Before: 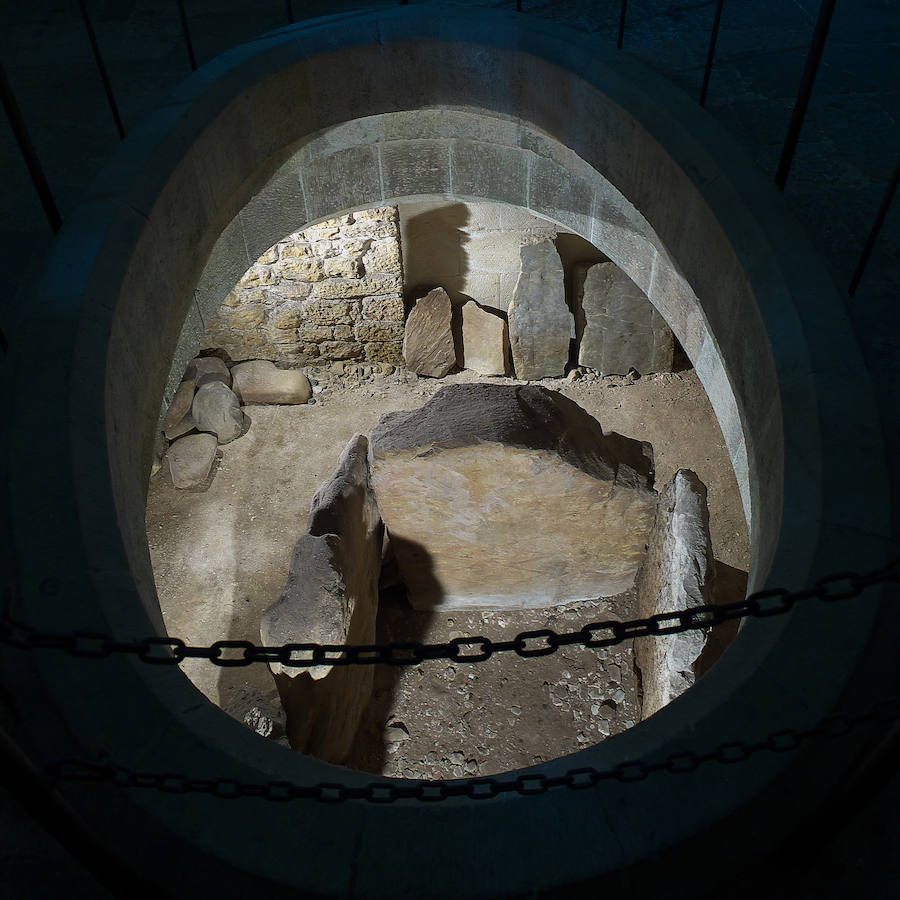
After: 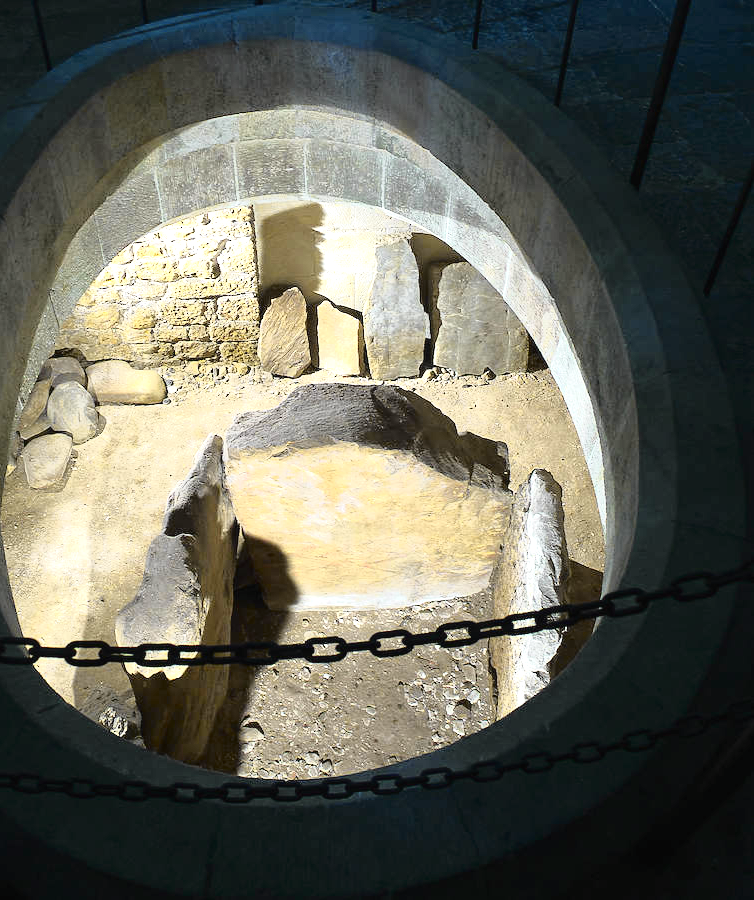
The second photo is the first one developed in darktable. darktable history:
tone curve: curves: ch0 [(0, 0.013) (0.129, 0.1) (0.327, 0.382) (0.489, 0.573) (0.66, 0.748) (0.858, 0.926) (1, 0.977)]; ch1 [(0, 0) (0.353, 0.344) (0.45, 0.46) (0.498, 0.498) (0.521, 0.512) (0.563, 0.559) (0.592, 0.578) (0.647, 0.657) (1, 1)]; ch2 [(0, 0) (0.333, 0.346) (0.375, 0.375) (0.424, 0.43) (0.476, 0.492) (0.502, 0.502) (0.524, 0.531) (0.579, 0.61) (0.612, 0.644) (0.66, 0.715) (1, 1)], color space Lab, independent channels, preserve colors none
color balance rgb: global vibrance 1%, saturation formula JzAzBz (2021)
crop: left 16.145%
exposure: black level correction 0, exposure 1.45 EV, compensate exposure bias true, compensate highlight preservation false
